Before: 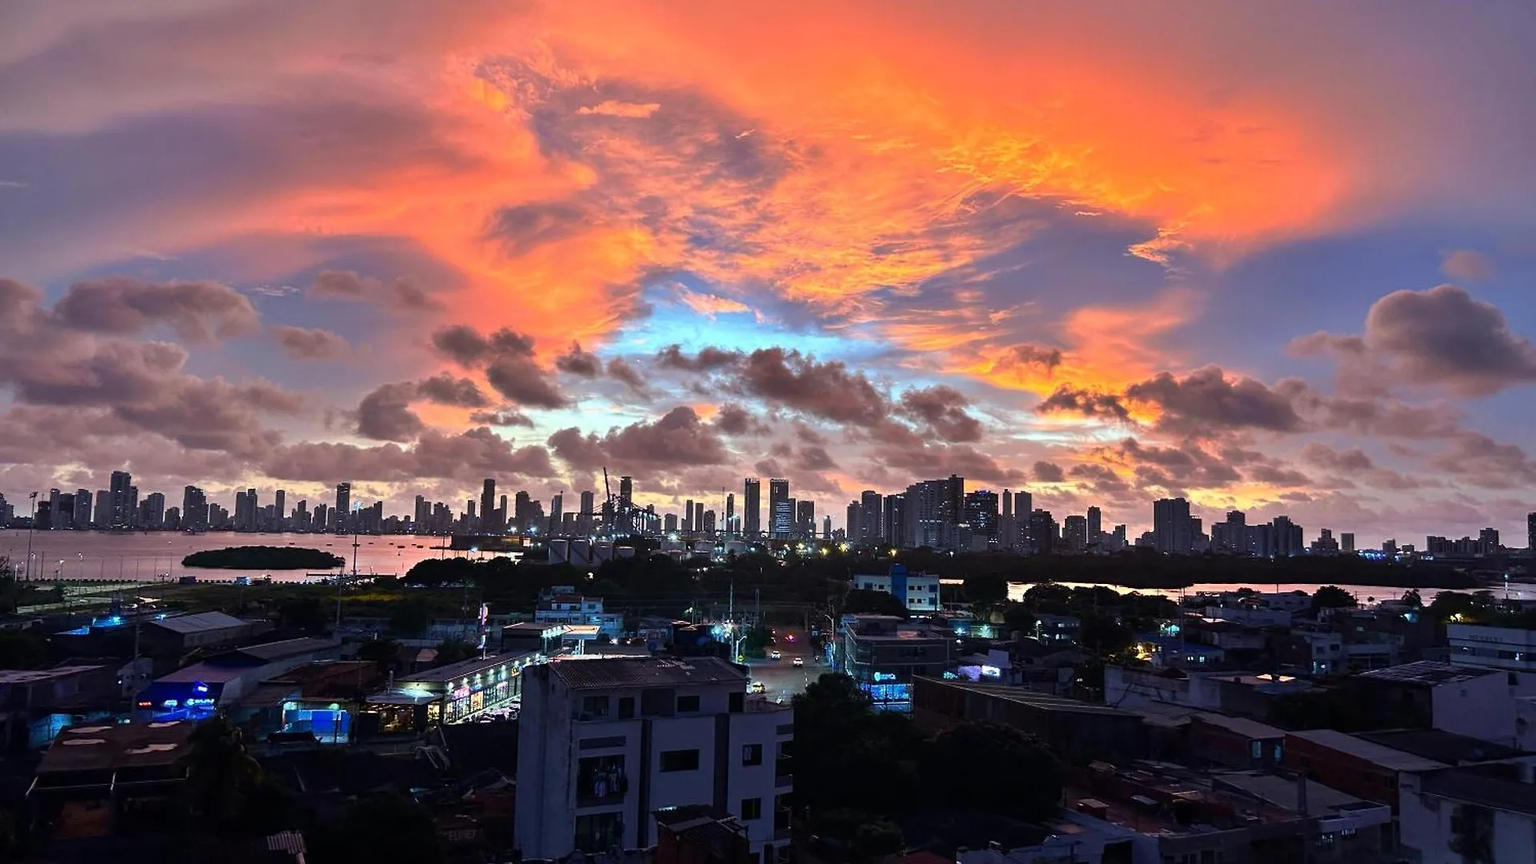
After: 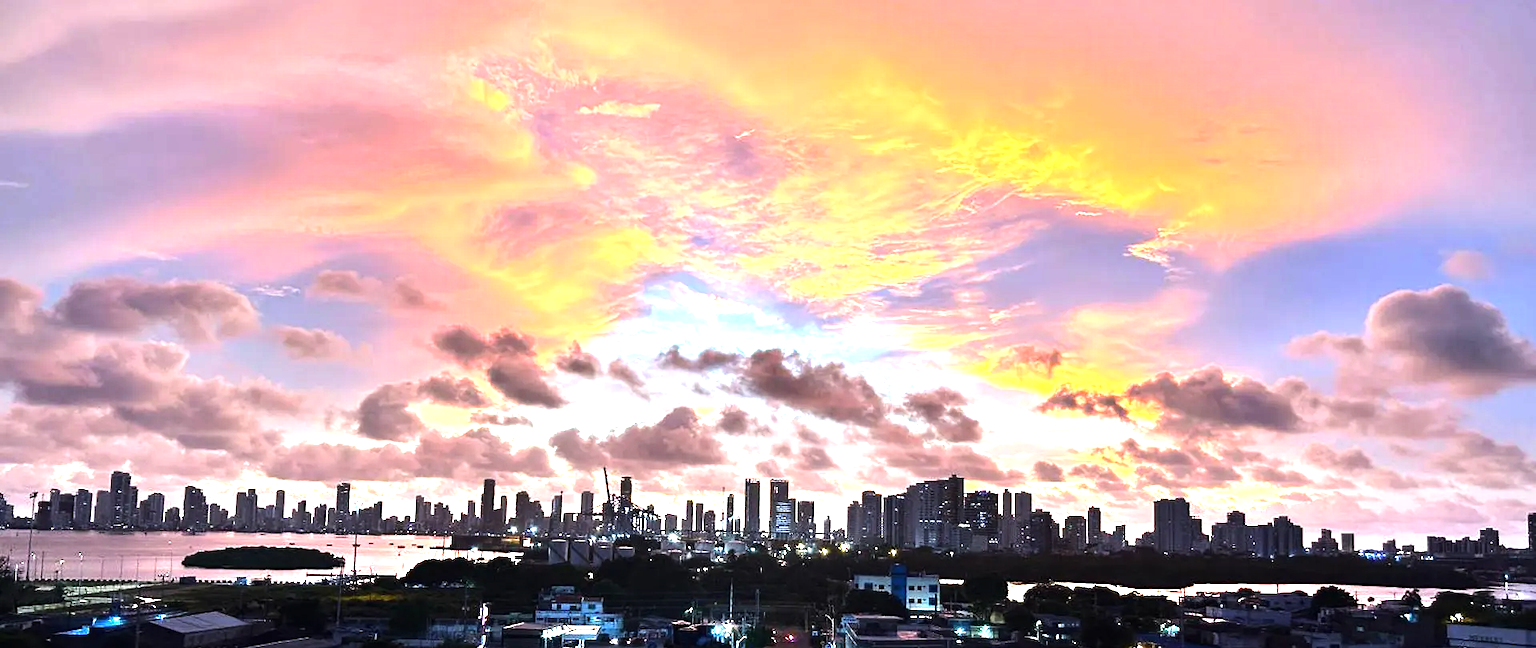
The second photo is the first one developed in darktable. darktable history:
exposure: exposure 0.921 EV, compensate highlight preservation false
crop: bottom 24.967%
tone equalizer: -8 EV -0.75 EV, -7 EV -0.7 EV, -6 EV -0.6 EV, -5 EV -0.4 EV, -3 EV 0.4 EV, -2 EV 0.6 EV, -1 EV 0.7 EV, +0 EV 0.75 EV, edges refinement/feathering 500, mask exposure compensation -1.57 EV, preserve details no
